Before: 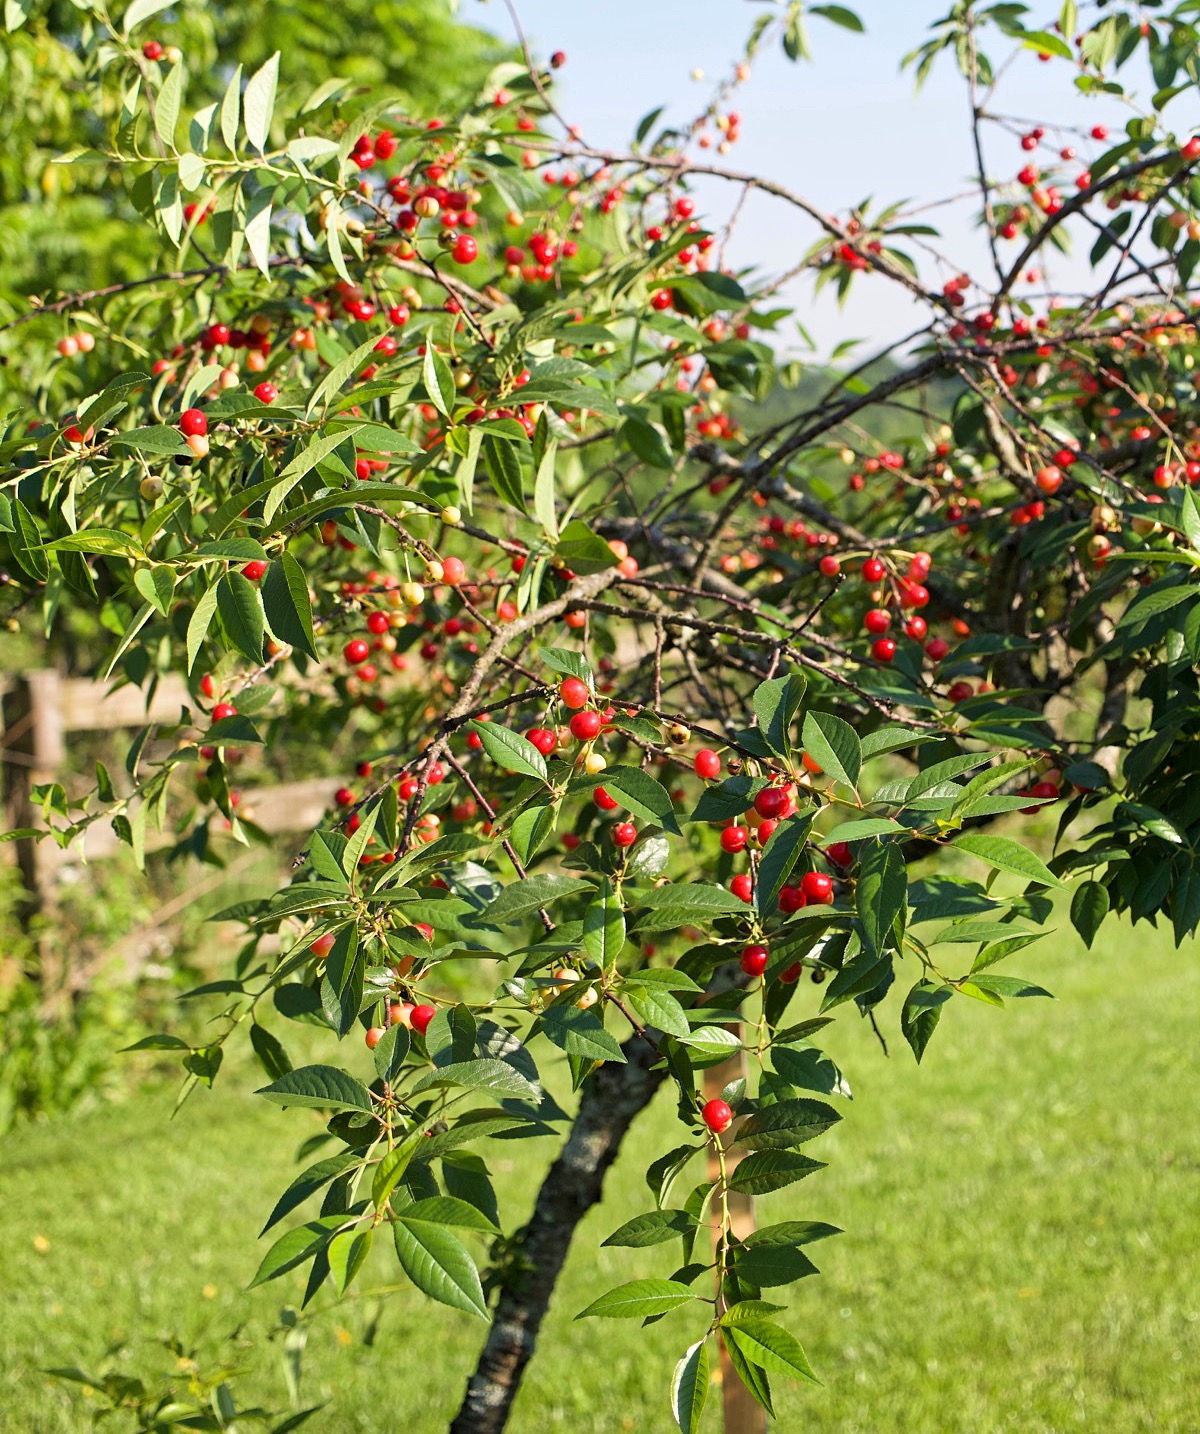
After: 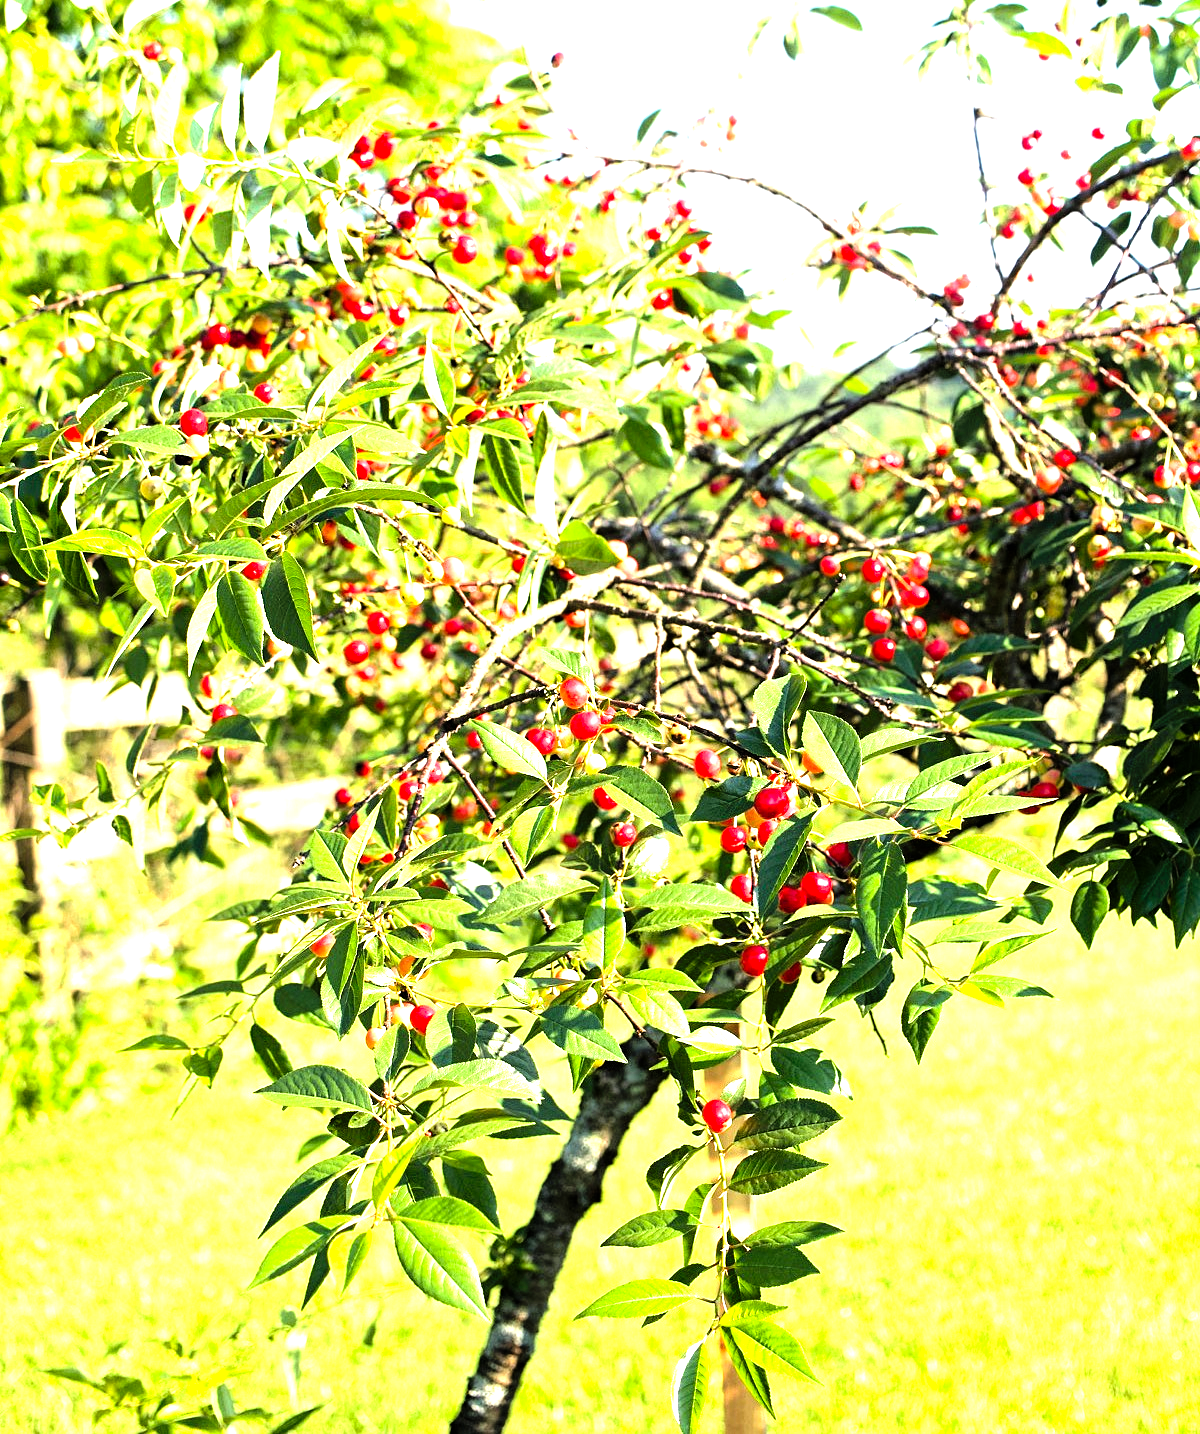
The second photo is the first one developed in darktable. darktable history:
filmic rgb: black relative exposure -7.65 EV, white relative exposure 4.56 EV, hardness 3.61
levels: levels [0, 0.281, 0.562]
